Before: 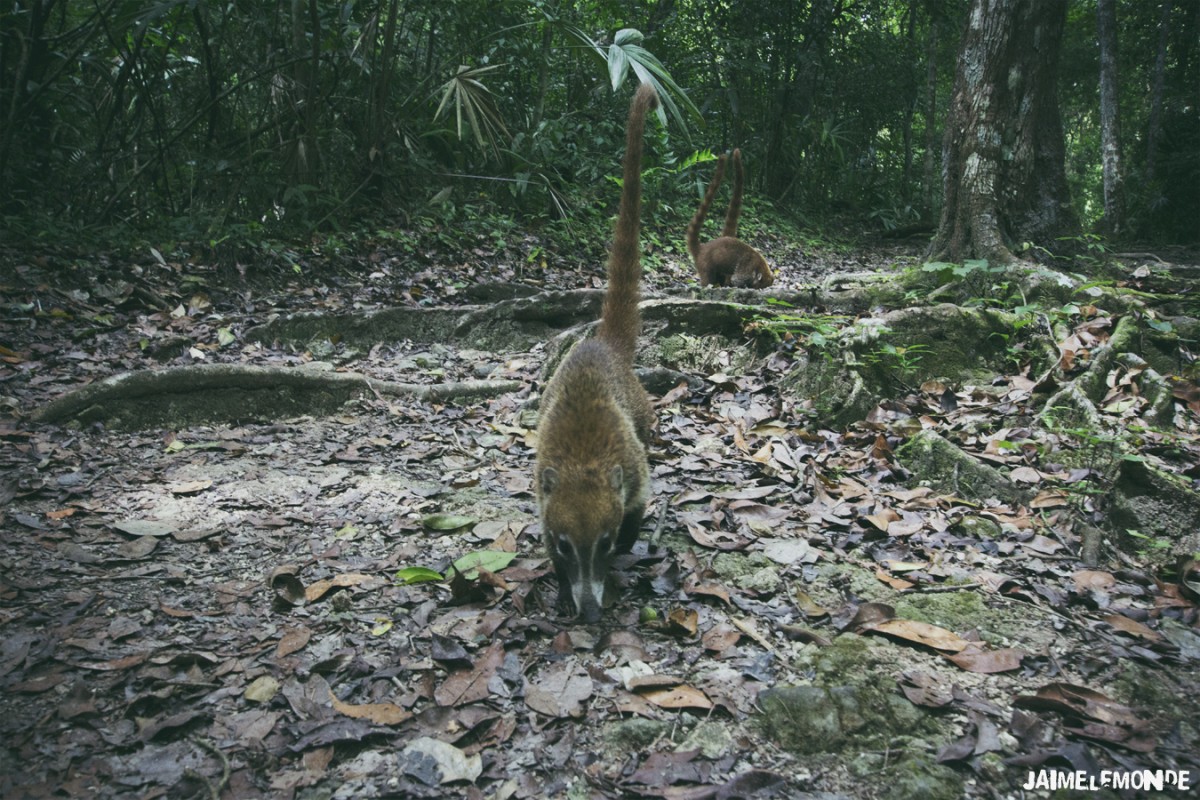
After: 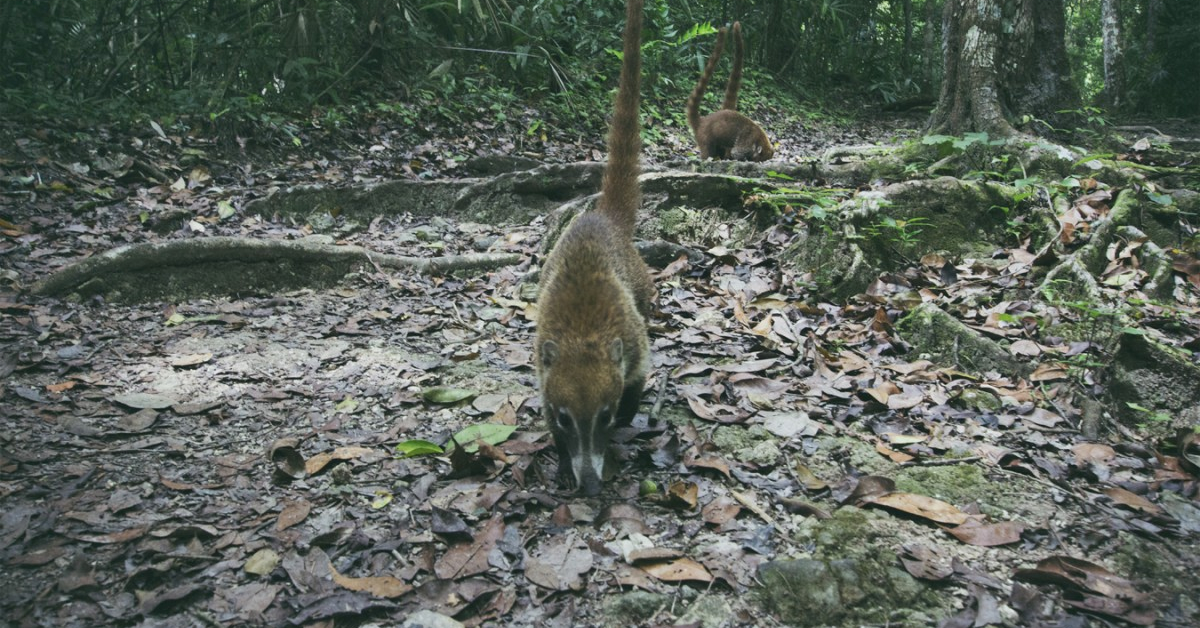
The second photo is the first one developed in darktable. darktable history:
shadows and highlights: low approximation 0.01, soften with gaussian
crop and rotate: top 15.907%, bottom 5.473%
